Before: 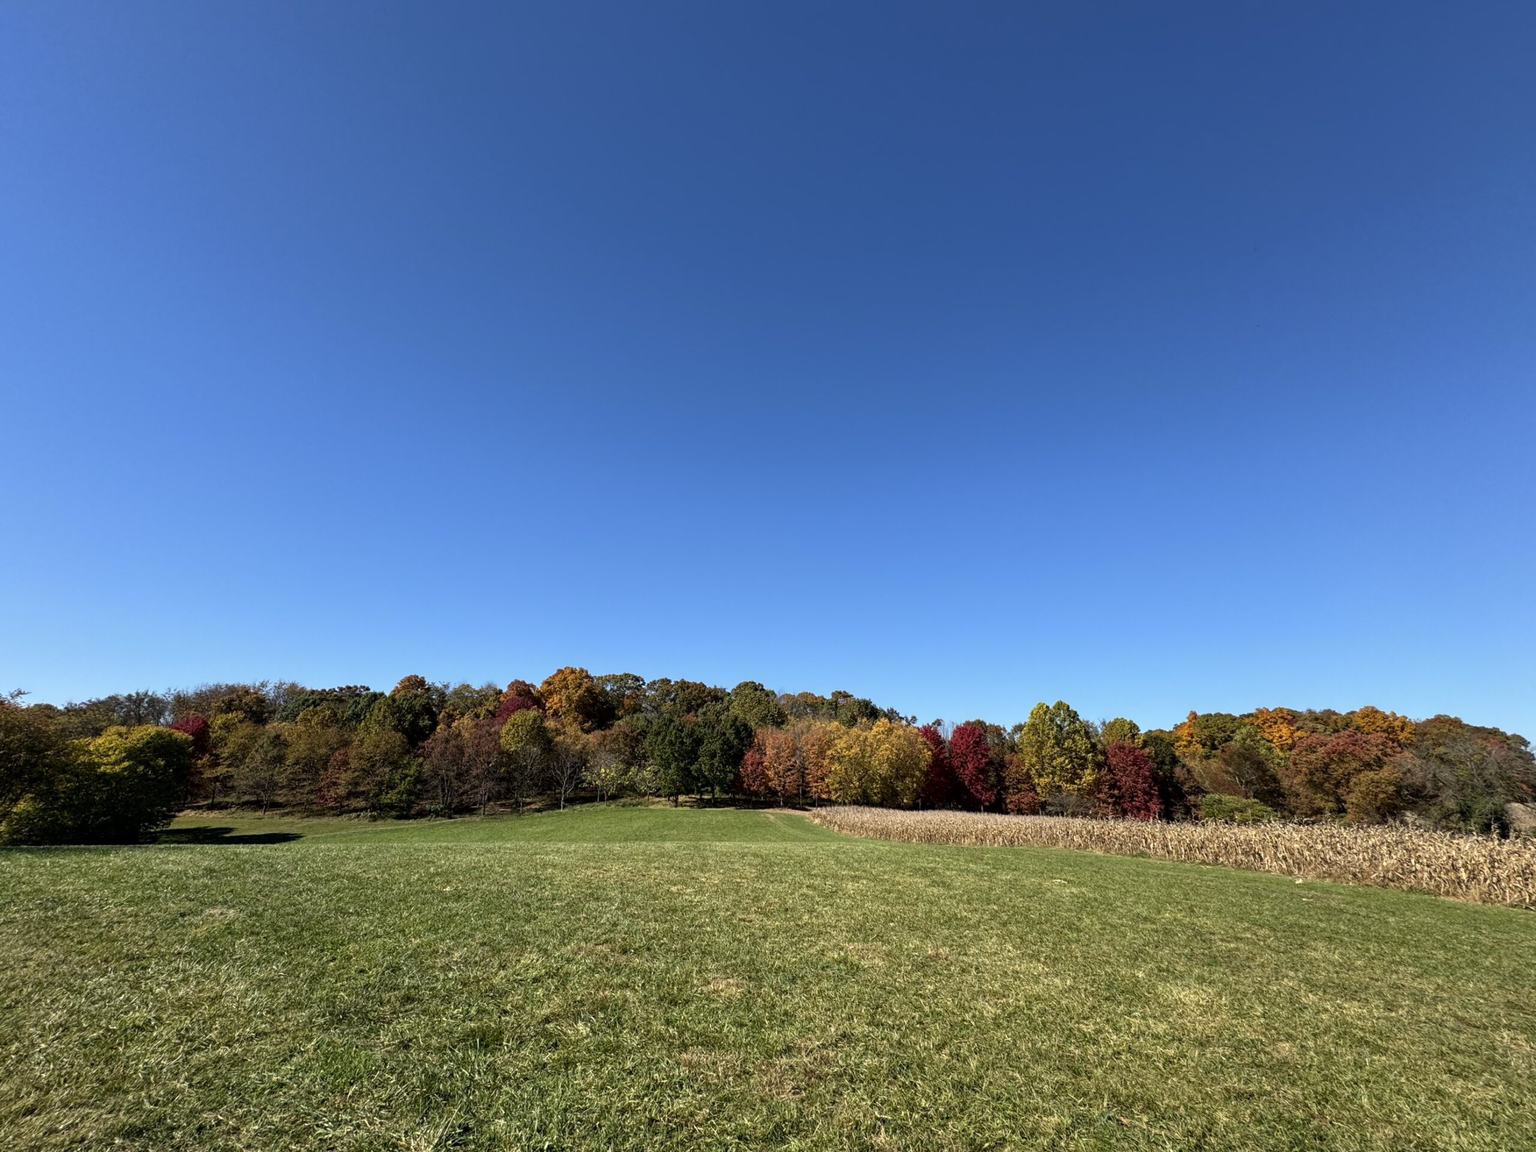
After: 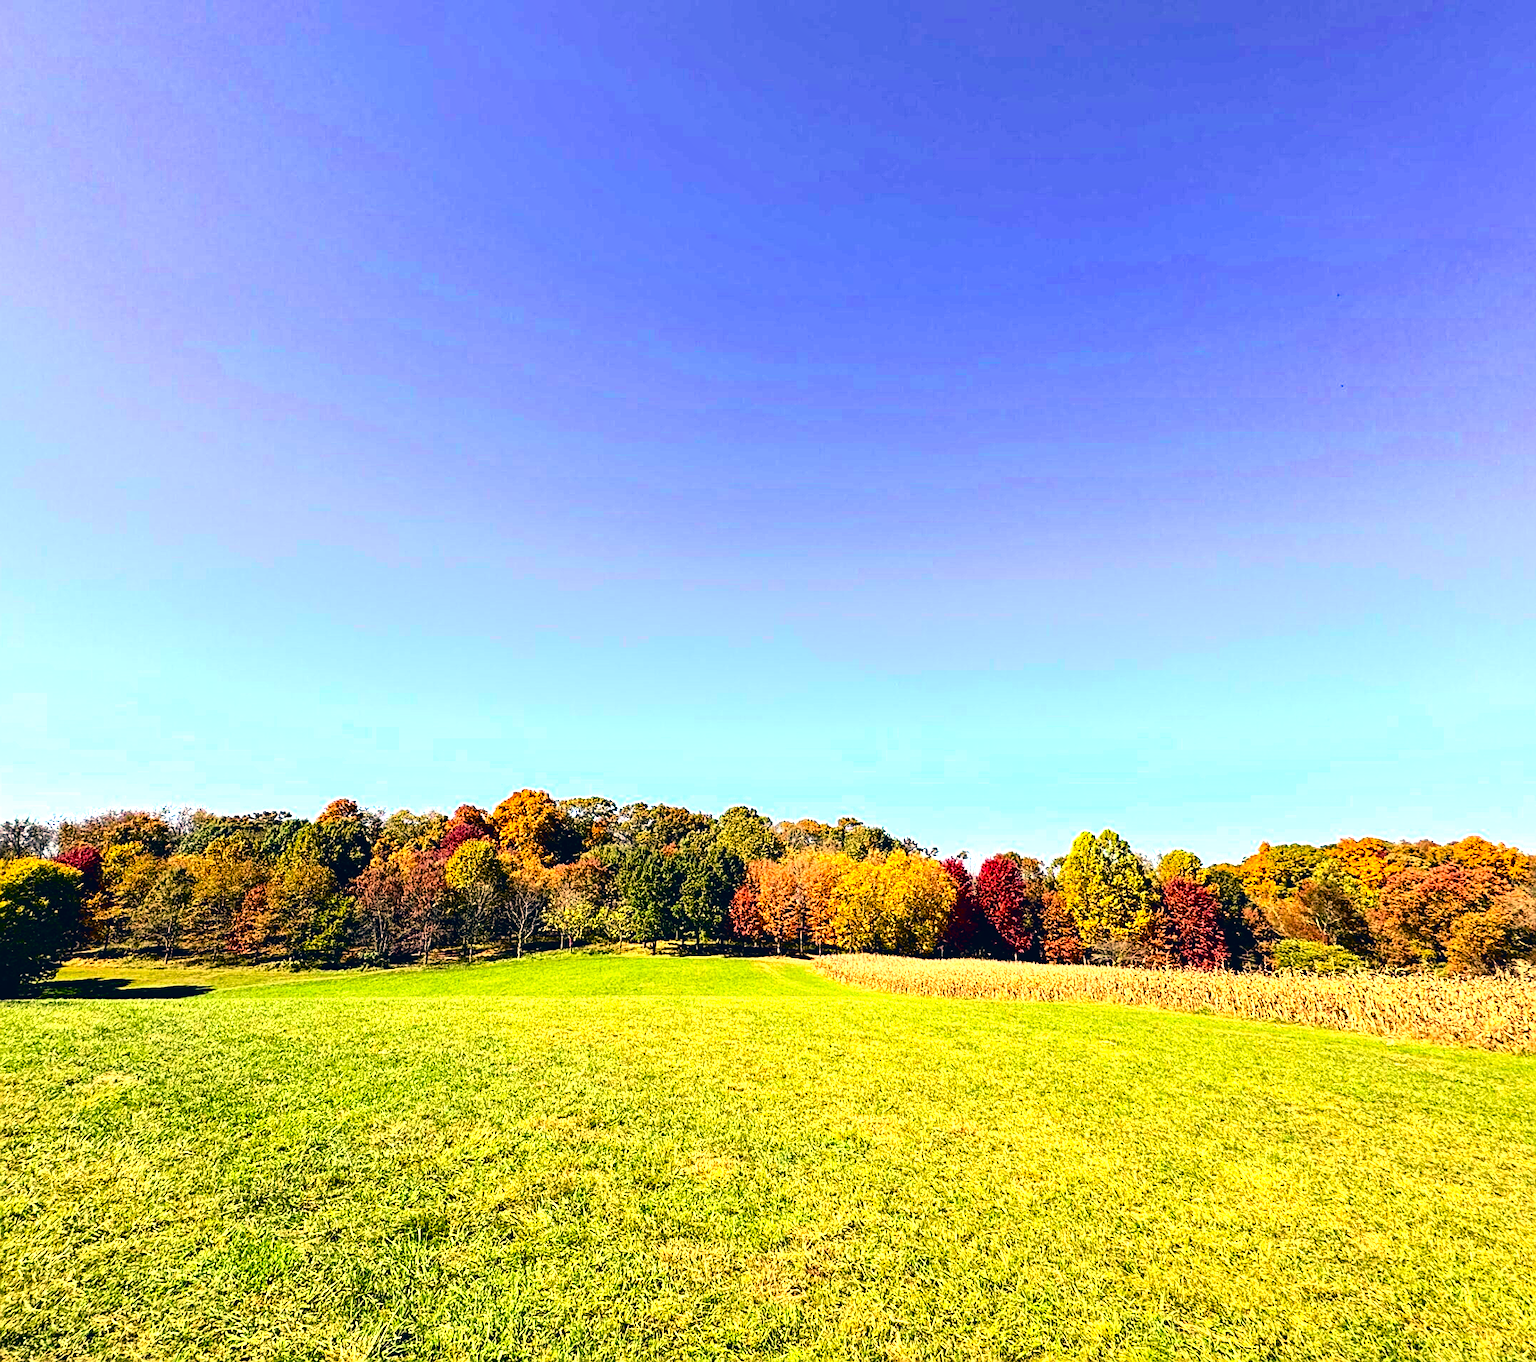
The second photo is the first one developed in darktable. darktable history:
tone curve: curves: ch0 [(0, 0.014) (0.17, 0.099) (0.392, 0.438) (0.725, 0.828) (0.872, 0.918) (1, 0.981)]; ch1 [(0, 0) (0.402, 0.36) (0.489, 0.491) (0.5, 0.503) (0.515, 0.52) (0.545, 0.574) (0.615, 0.662) (0.701, 0.725) (1, 1)]; ch2 [(0, 0) (0.42, 0.458) (0.485, 0.499) (0.503, 0.503) (0.531, 0.542) (0.561, 0.594) (0.644, 0.694) (0.717, 0.753) (1, 0.991)], color space Lab, independent channels, preserve colors none
exposure: black level correction 0, exposure 1.704 EV, compensate highlight preservation false
sharpen: on, module defaults
color correction: highlights a* 10.33, highlights b* 14.14, shadows a* -9.75, shadows b* -14.83
color balance rgb: power › chroma 0.243%, power › hue 61.97°, perceptual saturation grading › global saturation 11.742%, global vibrance 9.649%, contrast 15.491%, saturation formula JzAzBz (2021)
local contrast: mode bilateral grid, contrast 19, coarseness 50, detail 120%, midtone range 0.2
haze removal: compatibility mode true, adaptive false
crop: left 8.078%, right 7.354%
